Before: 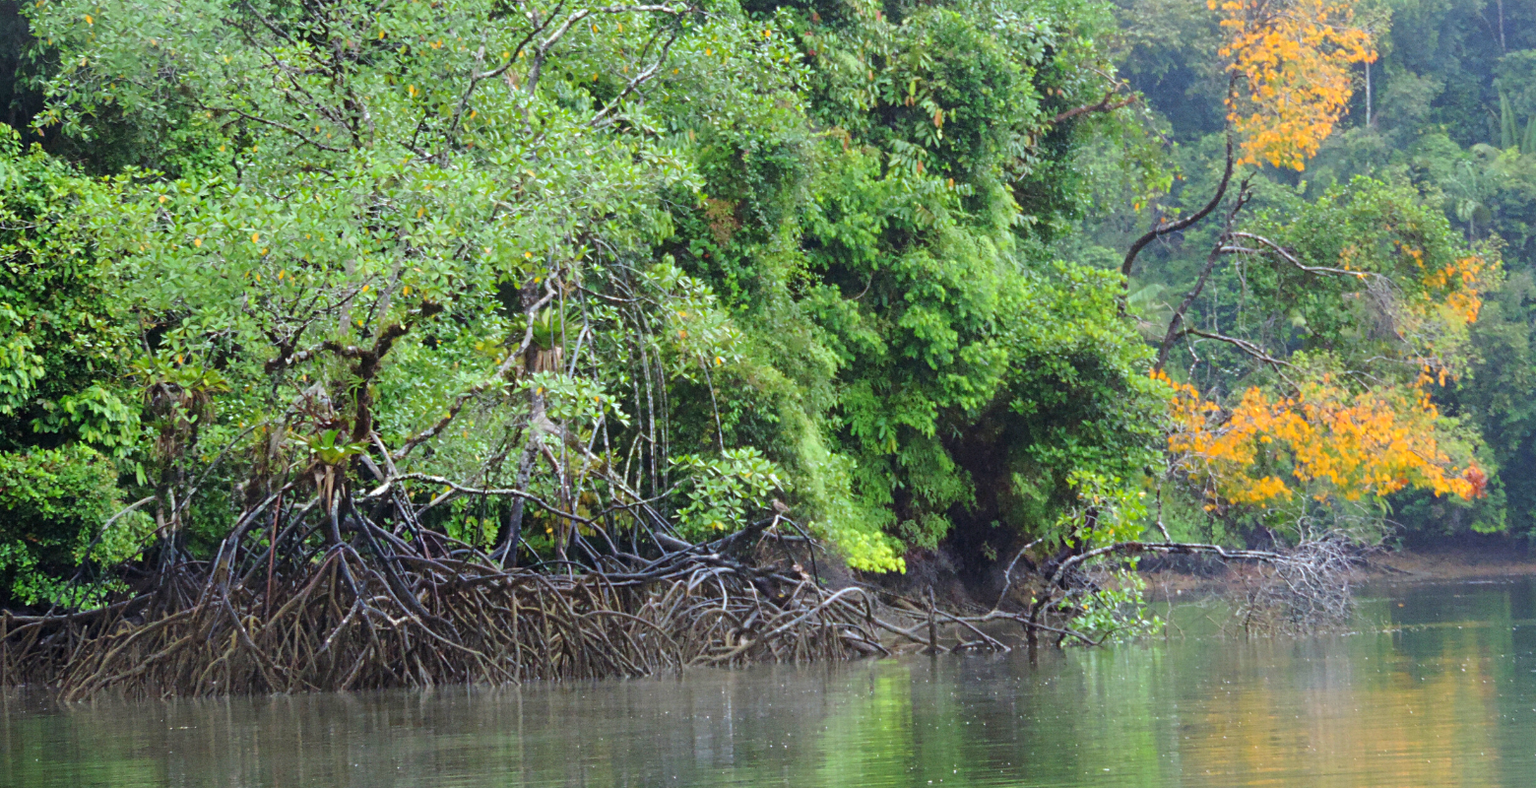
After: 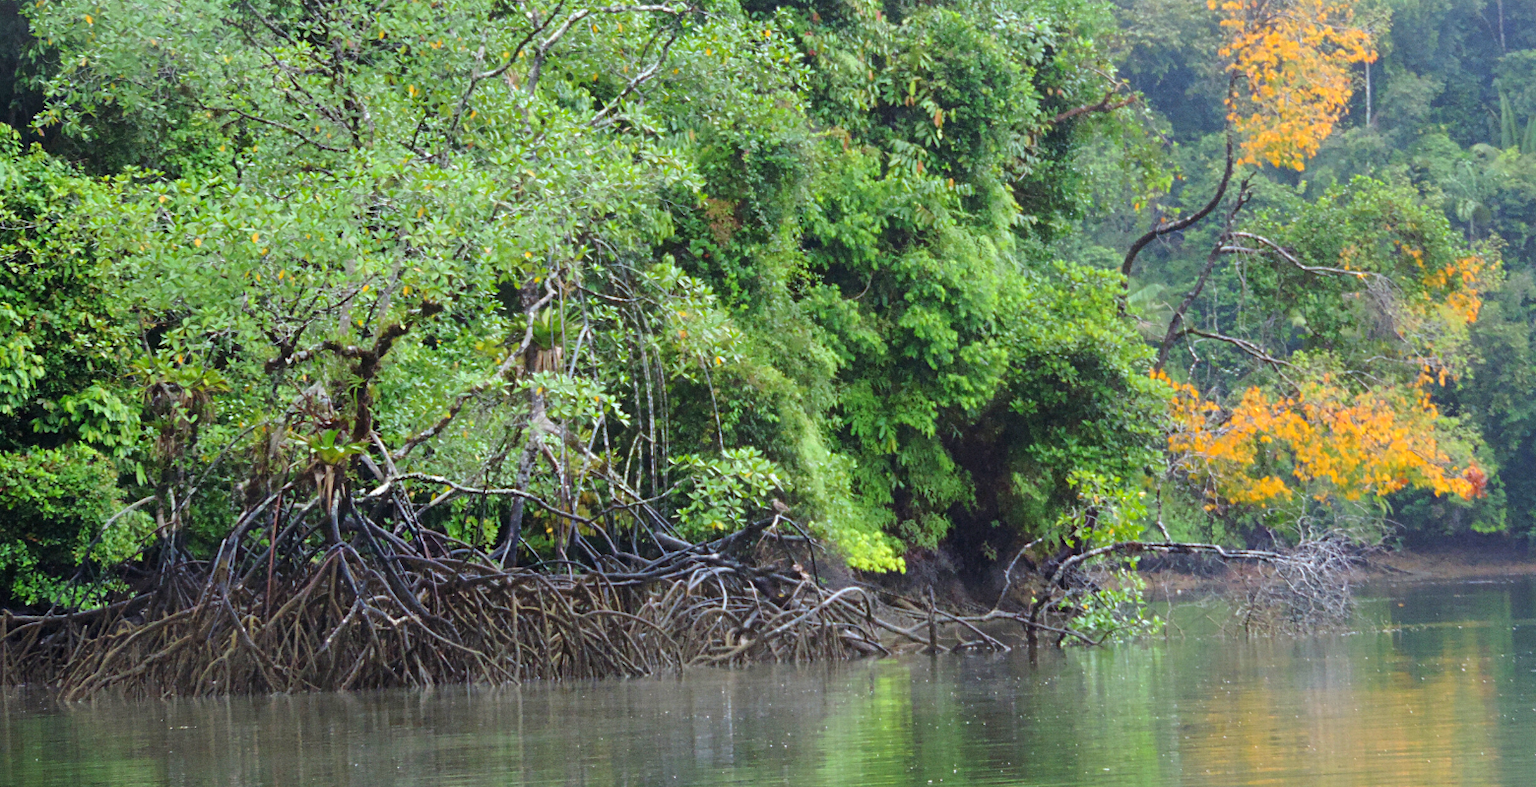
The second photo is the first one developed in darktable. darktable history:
levels: mode automatic, levels [0.721, 0.937, 0.997]
